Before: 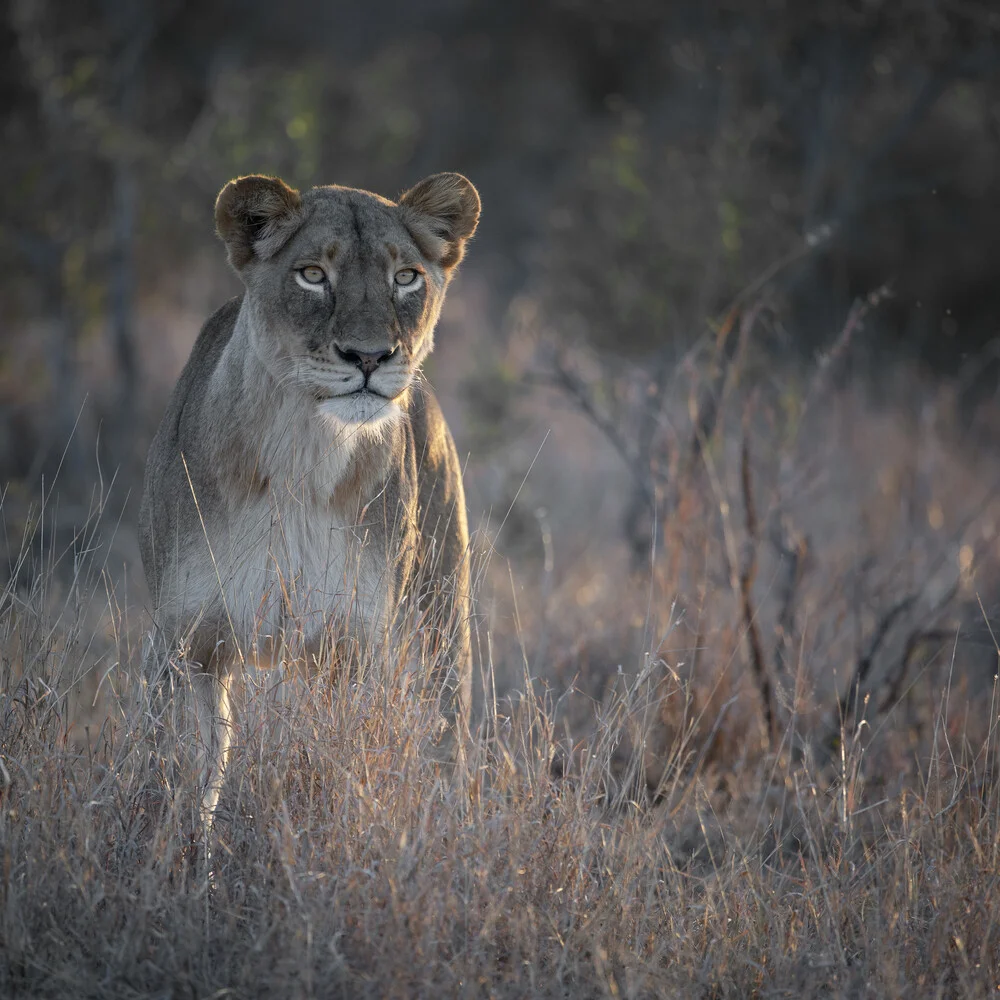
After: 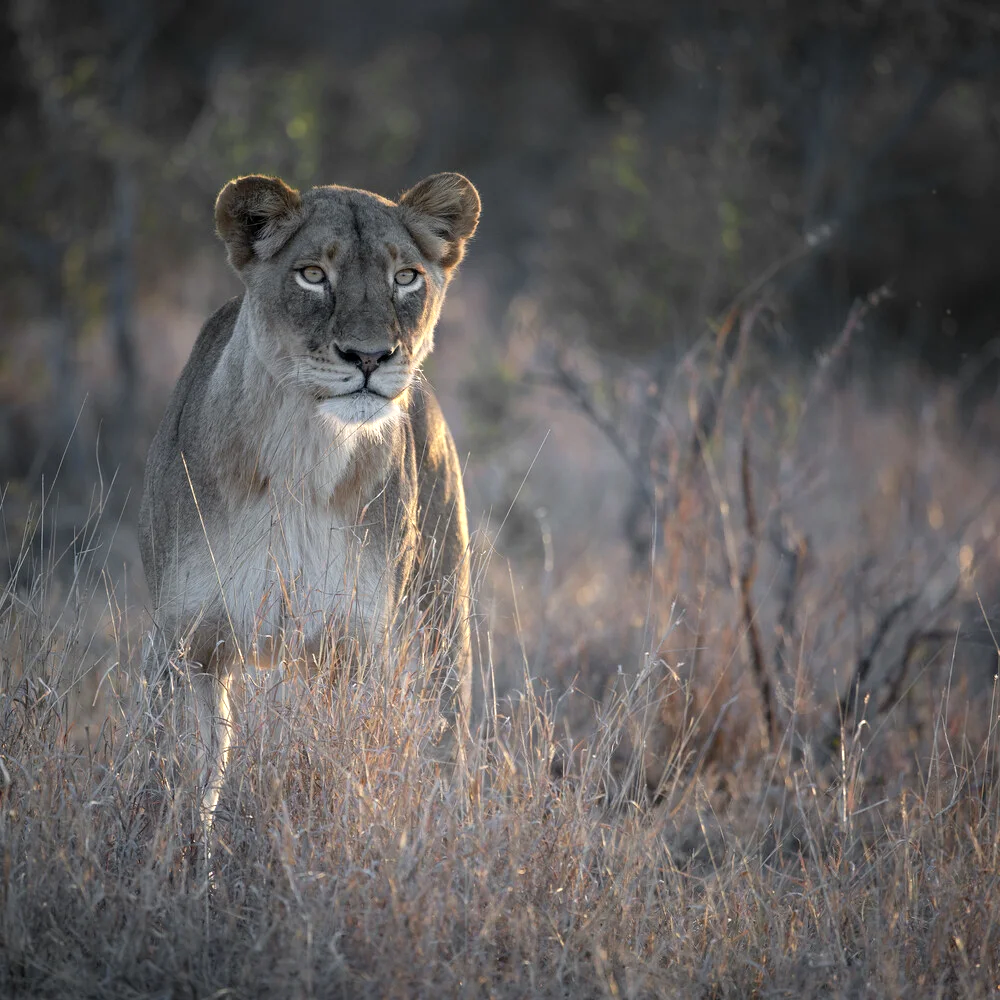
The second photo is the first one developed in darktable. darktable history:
exposure: black level correction 0.001, compensate highlight preservation false
tone equalizer: -8 EV -0.409 EV, -7 EV -0.419 EV, -6 EV -0.339 EV, -5 EV -0.259 EV, -3 EV 0.215 EV, -2 EV 0.341 EV, -1 EV 0.376 EV, +0 EV 0.44 EV
